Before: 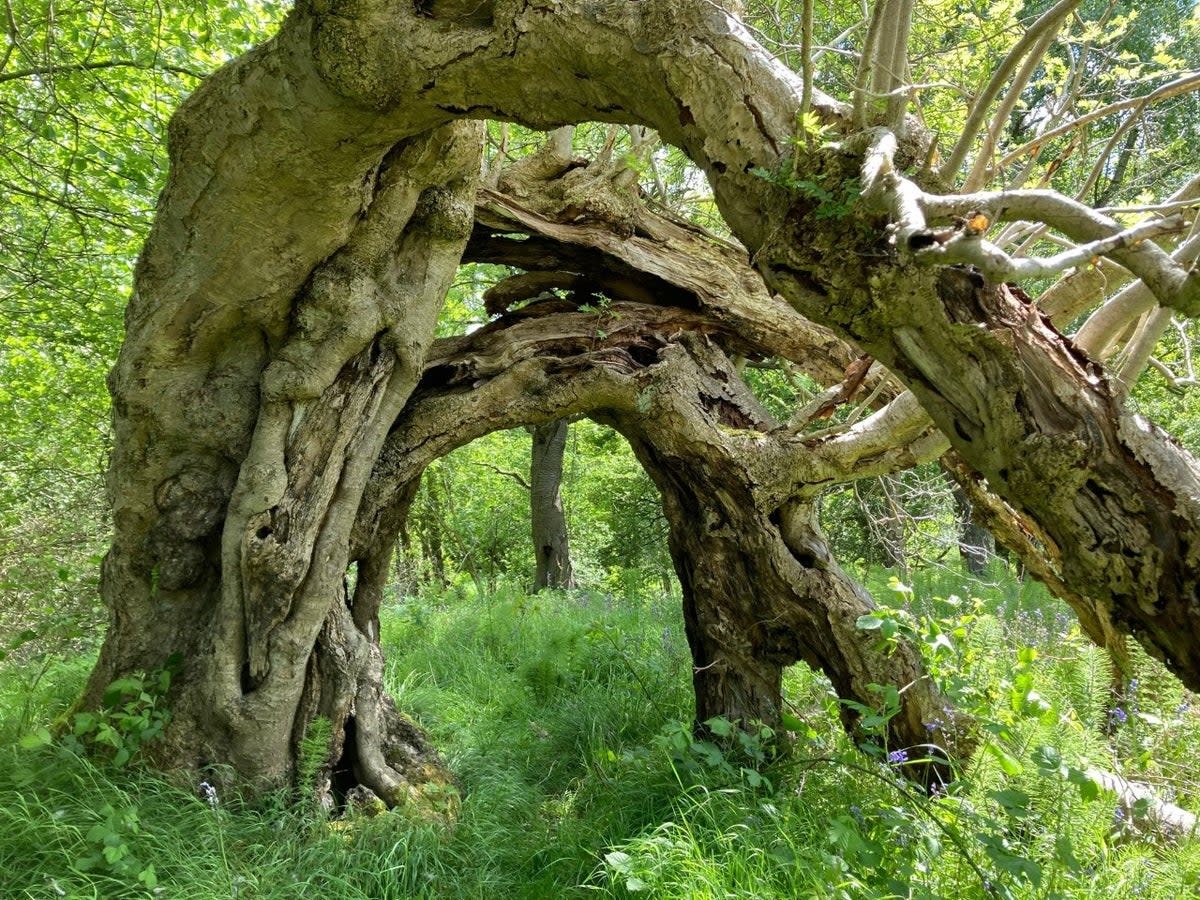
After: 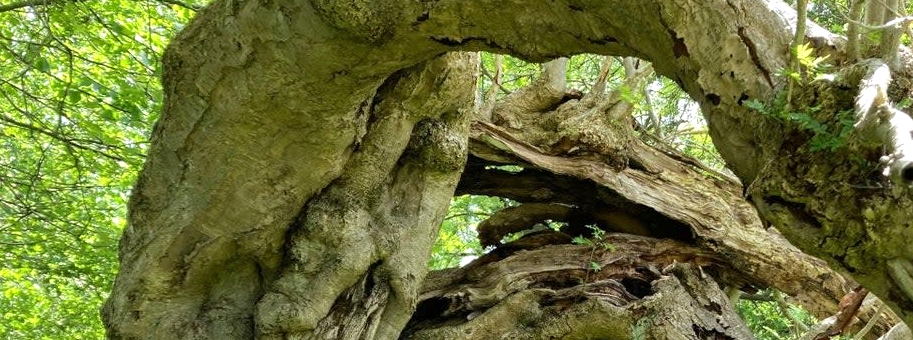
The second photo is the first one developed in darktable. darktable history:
crop: left 0.556%, top 7.631%, right 23.356%, bottom 54.482%
exposure: exposure 0.239 EV, compensate highlight preservation false
